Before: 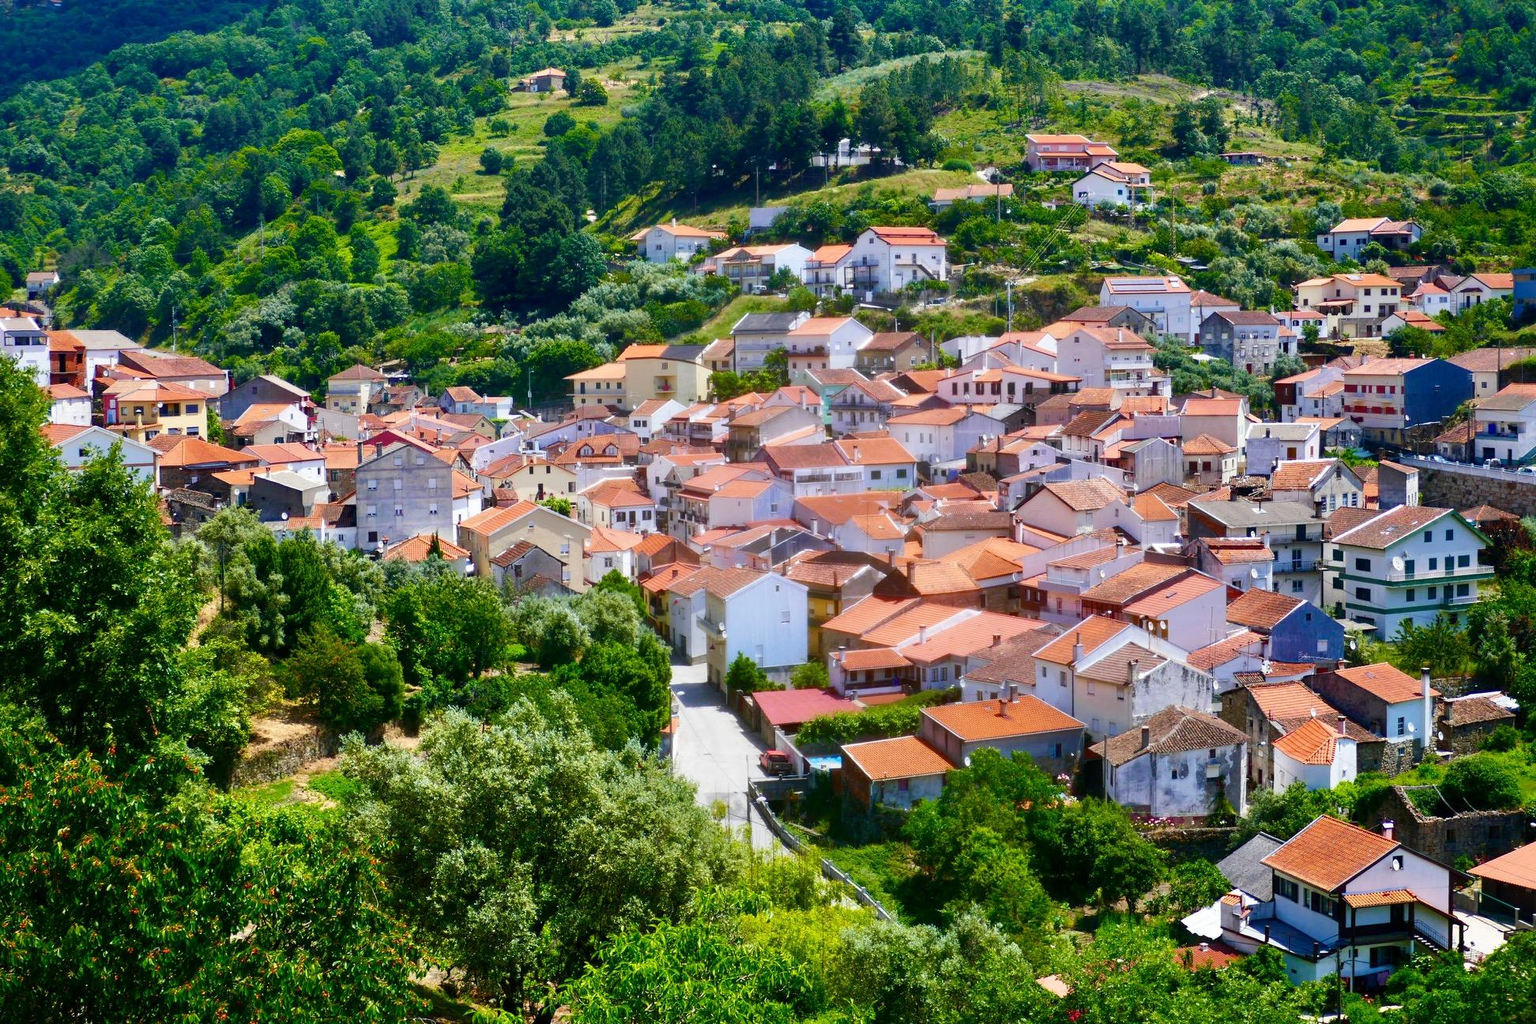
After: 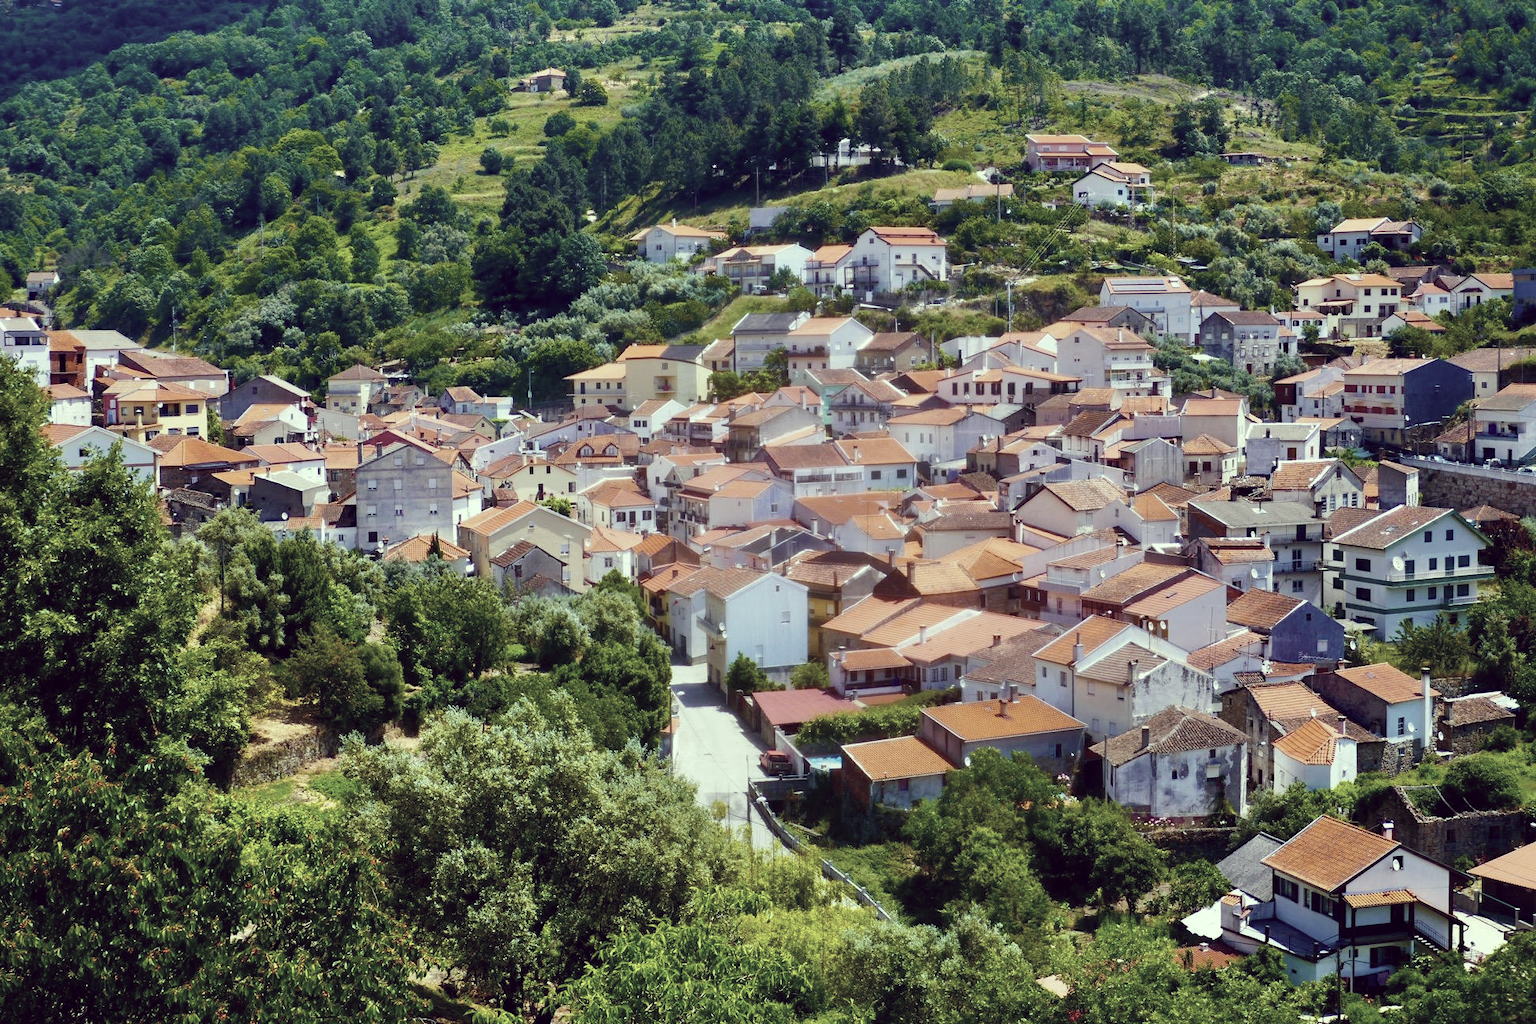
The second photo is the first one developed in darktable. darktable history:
color balance rgb: perceptual saturation grading › global saturation 30%, global vibrance 20%
color correction: highlights a* -20.17, highlights b* 20.27, shadows a* 20.03, shadows b* -20.46, saturation 0.43
